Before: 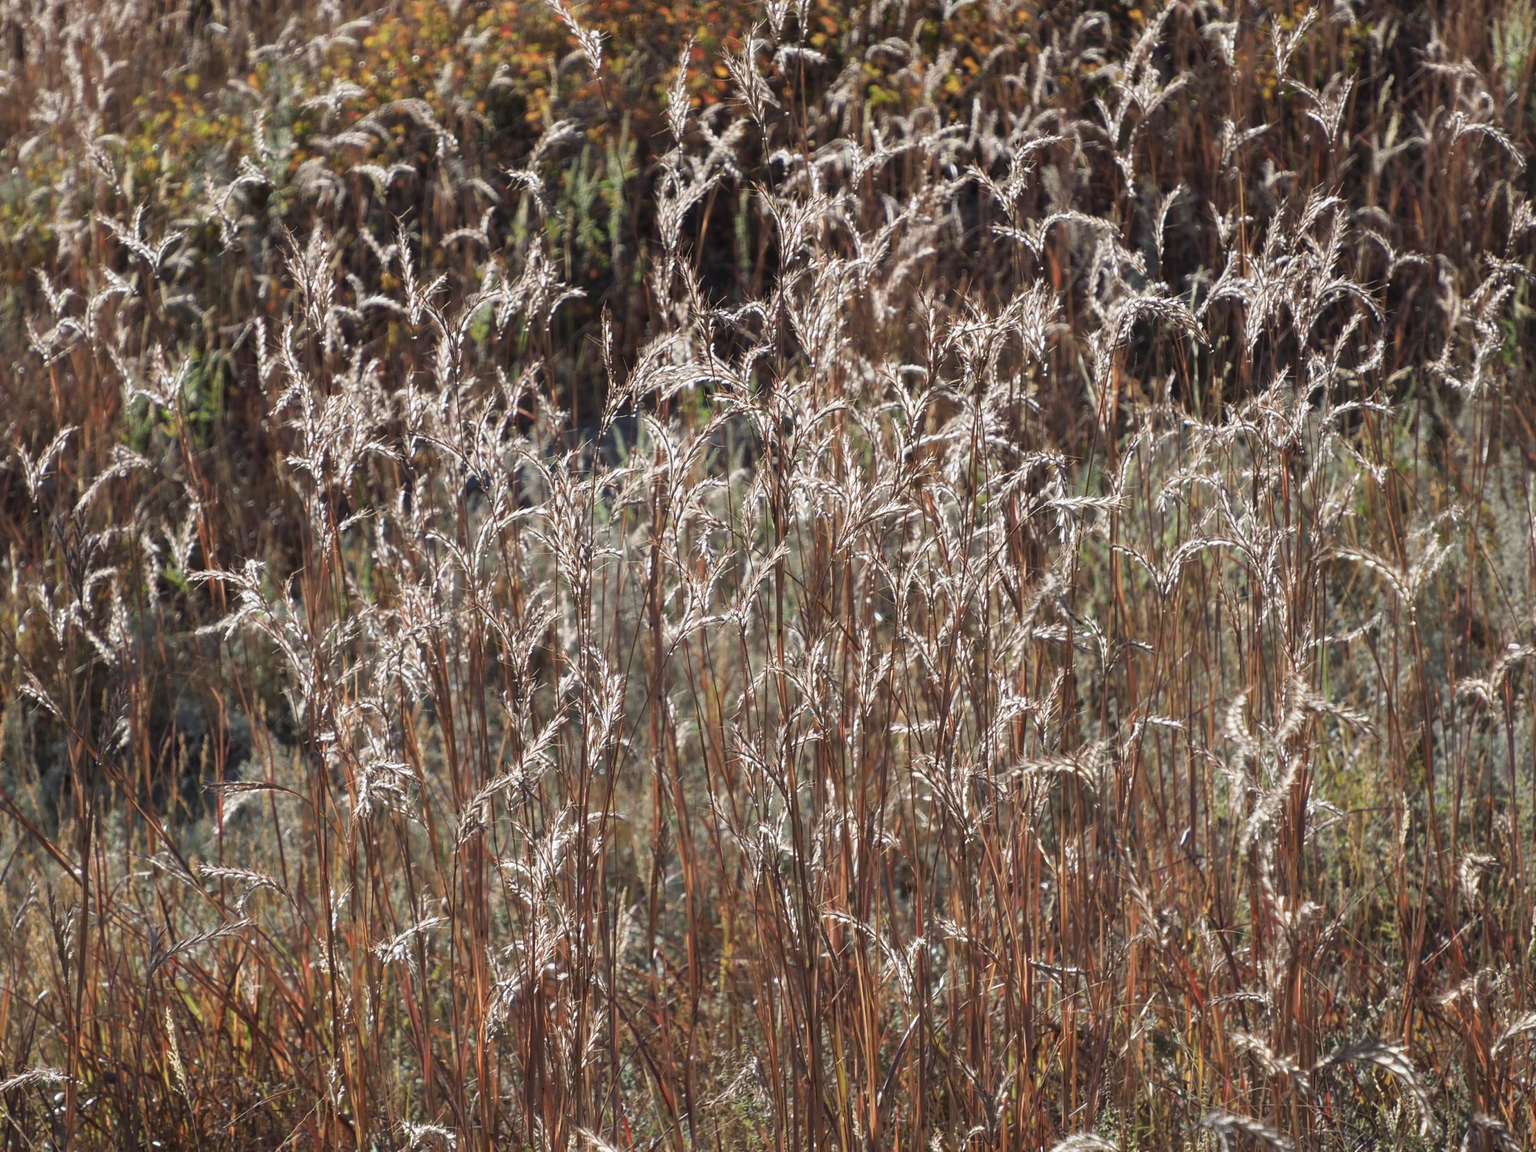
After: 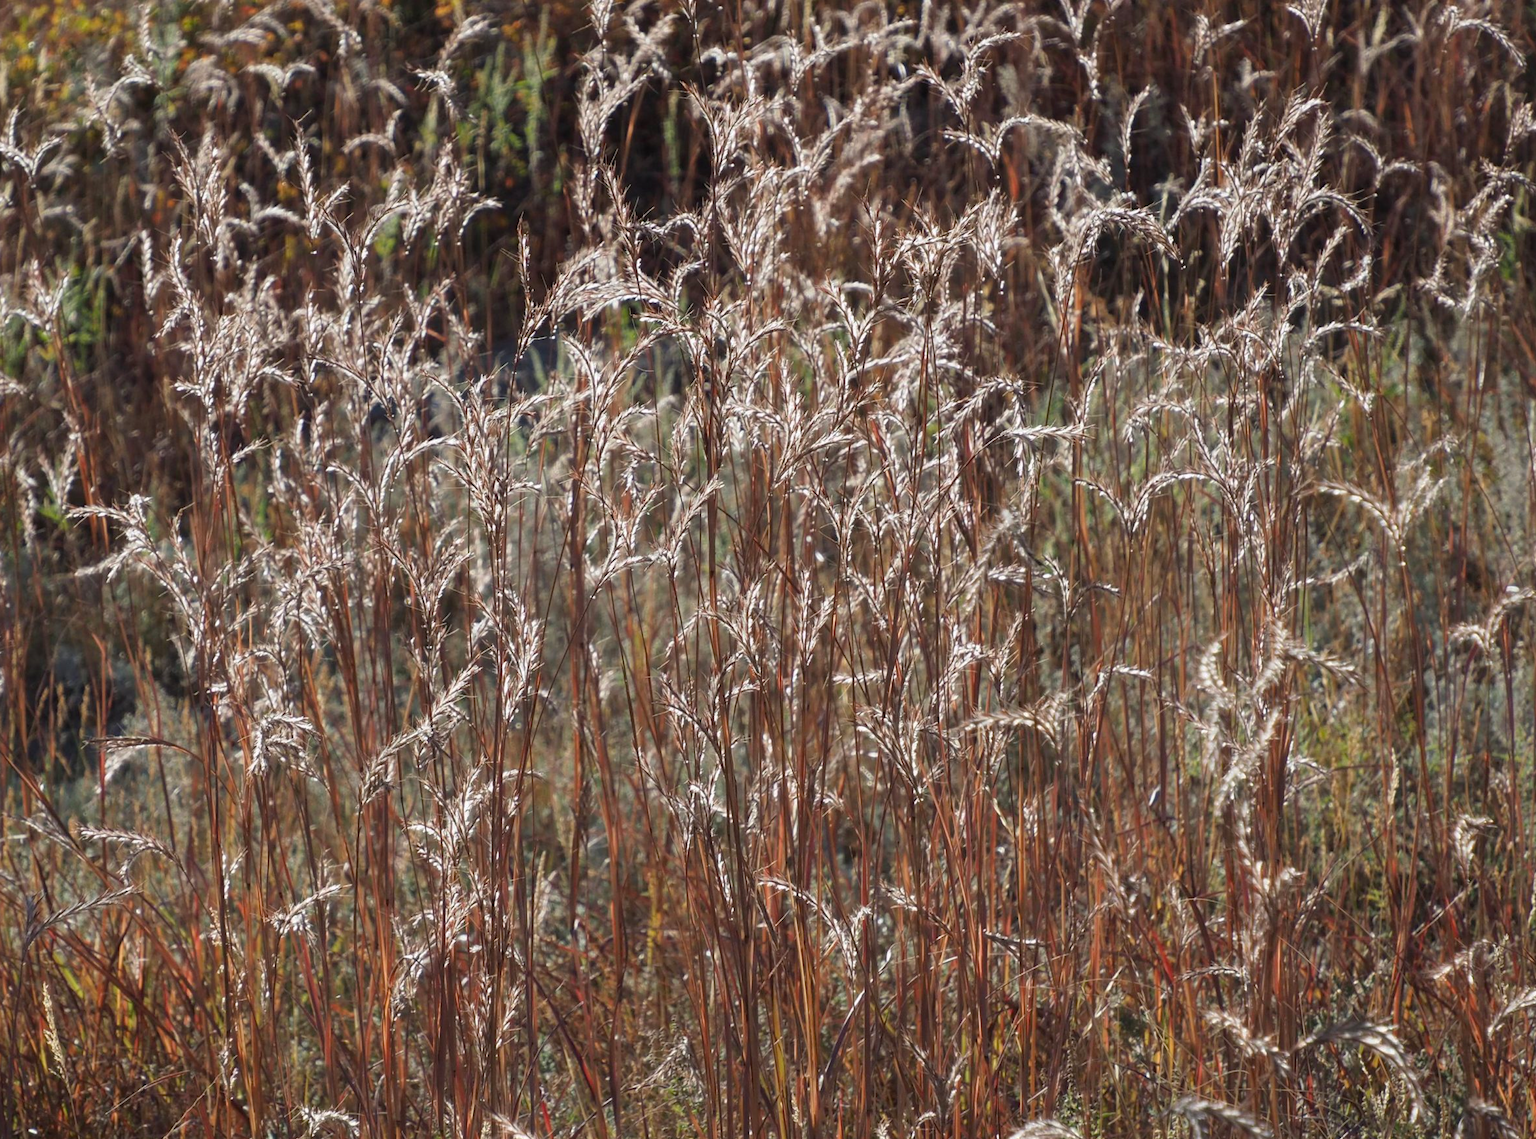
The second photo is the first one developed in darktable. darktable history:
base curve: curves: ch0 [(0, 0) (0.74, 0.67) (1, 1)]
crop and rotate: left 8.262%, top 9.226%
